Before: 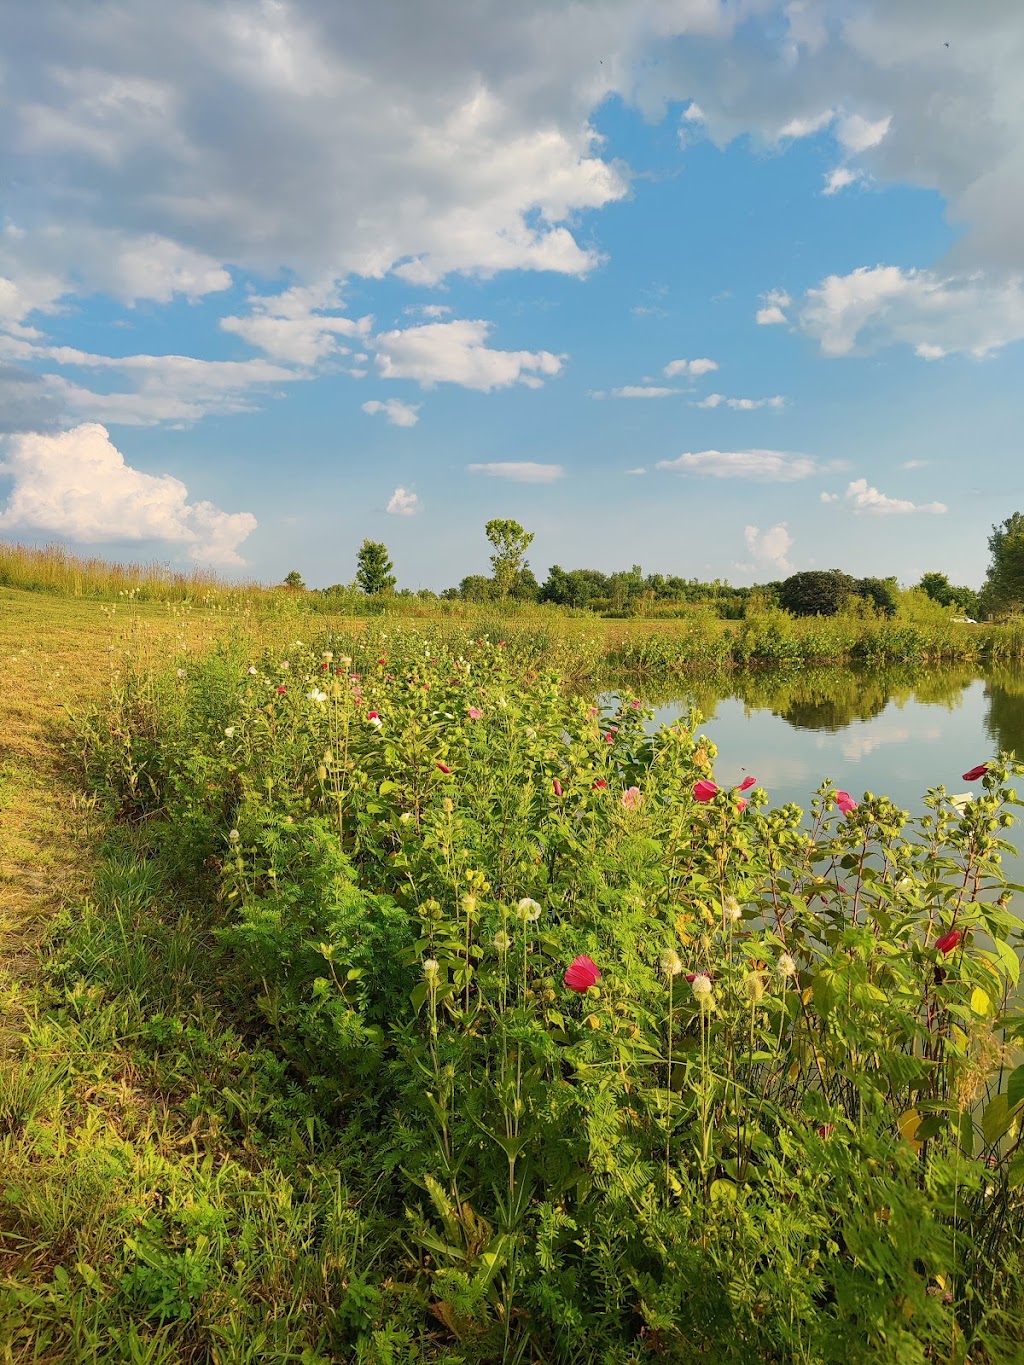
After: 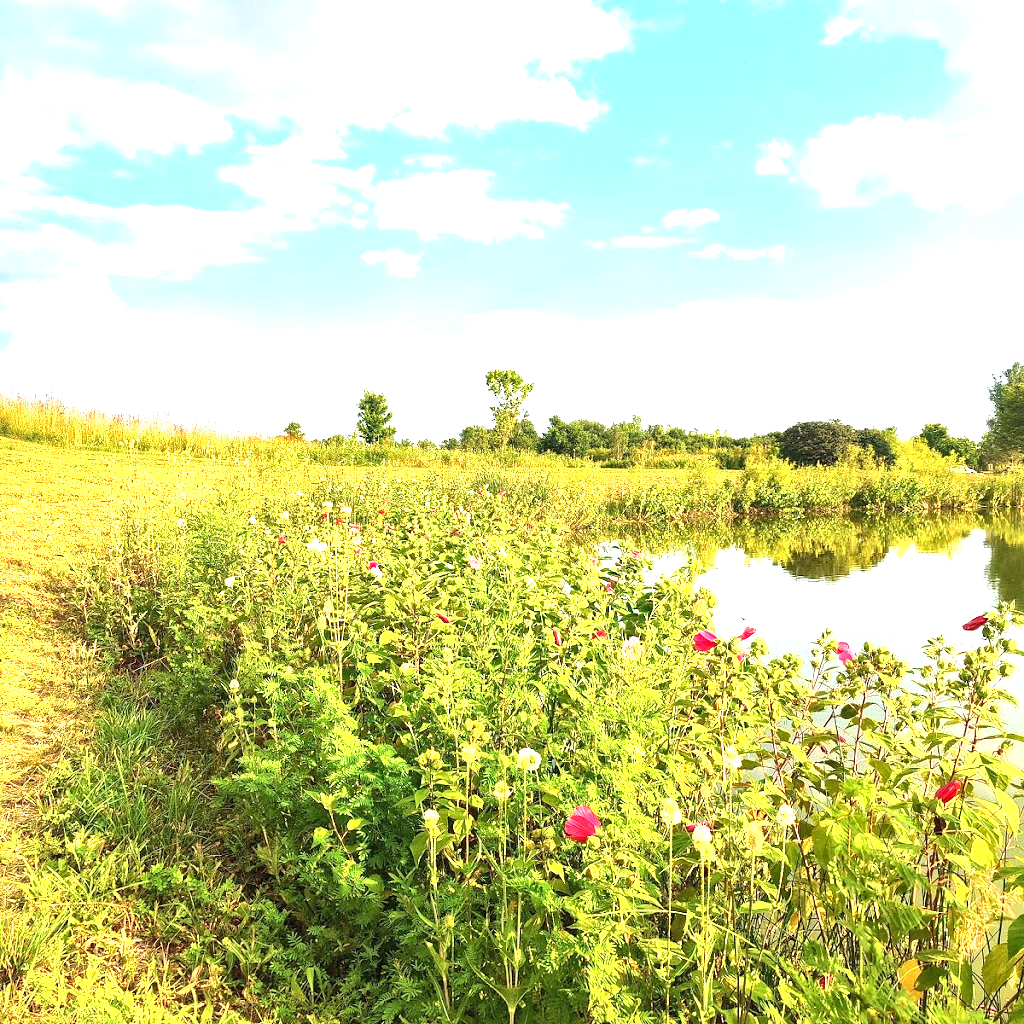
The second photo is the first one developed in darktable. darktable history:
exposure: black level correction 0, exposure 1.931 EV, compensate exposure bias true, compensate highlight preservation false
tone equalizer: -8 EV 0.246 EV, -7 EV 0.436 EV, -6 EV 0.432 EV, -5 EV 0.282 EV, -3 EV -0.282 EV, -2 EV -0.404 EV, -1 EV -0.411 EV, +0 EV -0.276 EV
local contrast: mode bilateral grid, contrast 20, coarseness 20, detail 150%, midtone range 0.2
crop: top 11.057%, bottom 13.914%
